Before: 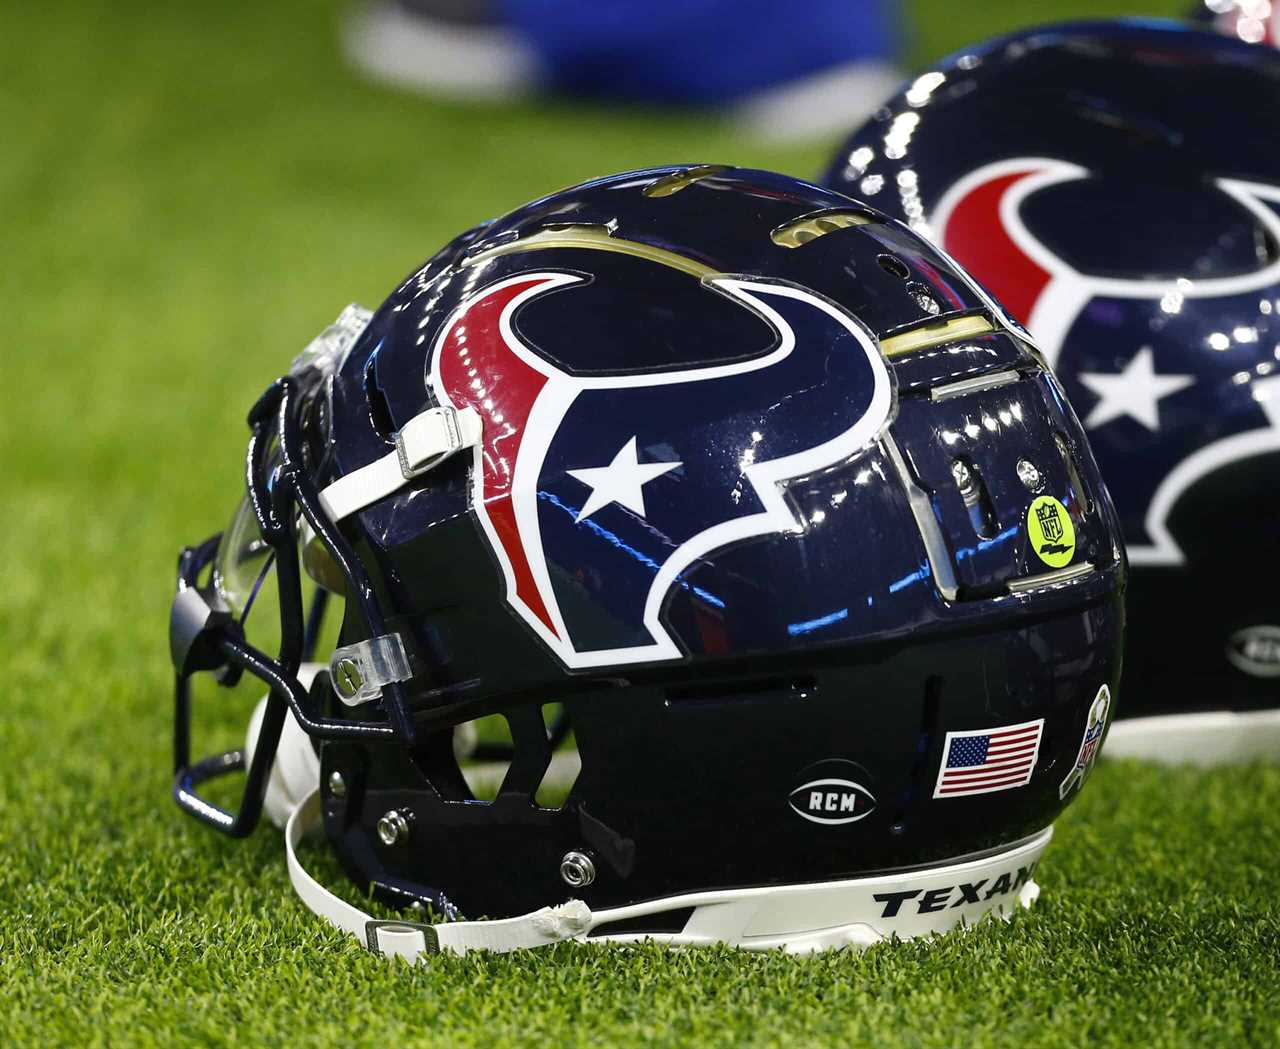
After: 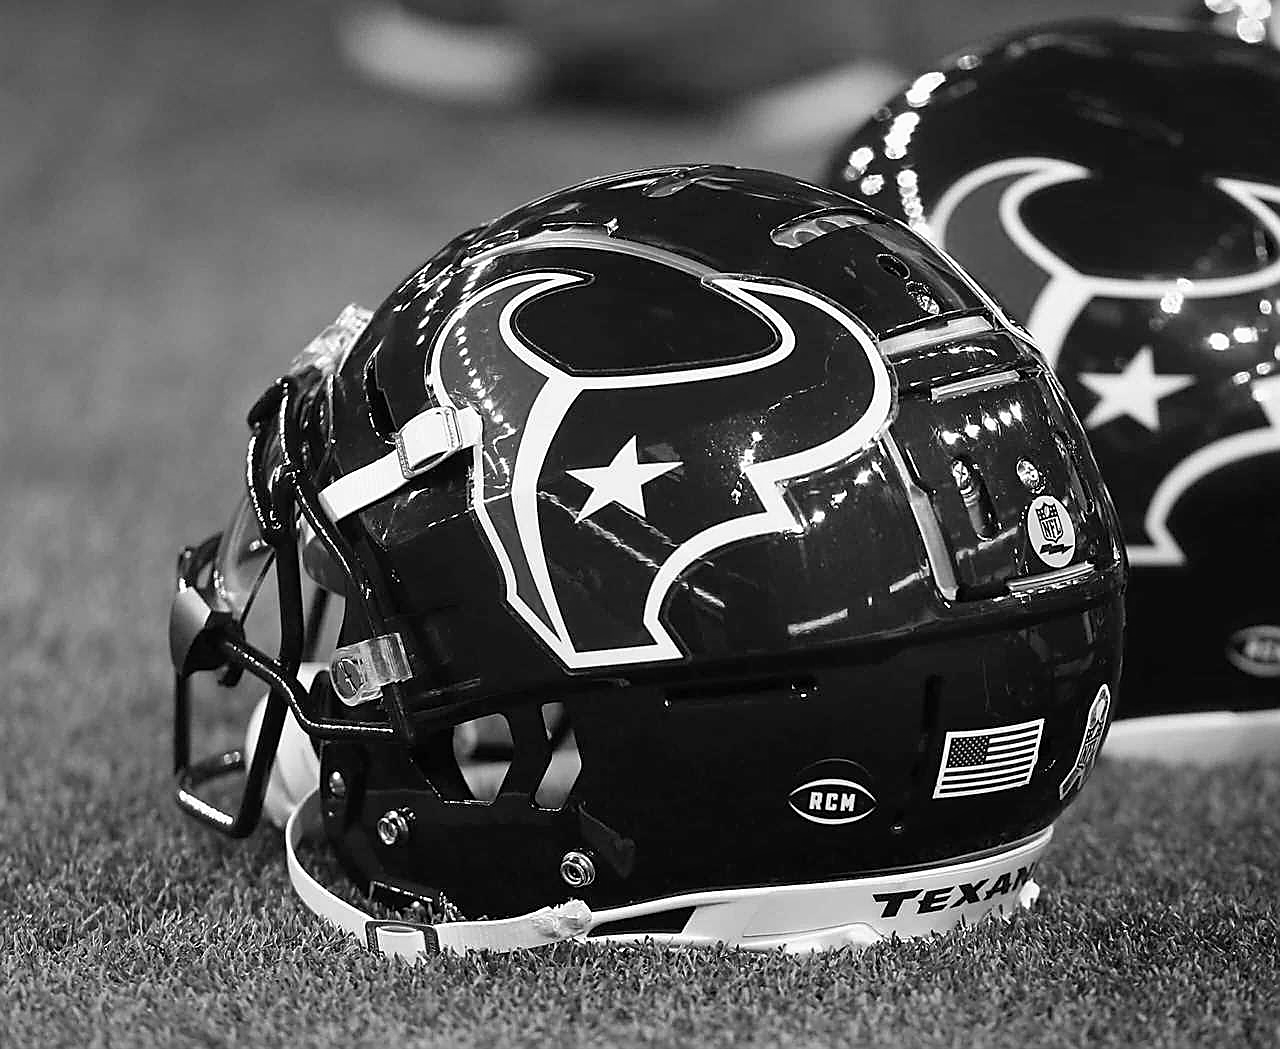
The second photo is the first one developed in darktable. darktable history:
tone equalizer: on, module defaults
shadows and highlights: shadows 32, highlights -32, soften with gaussian
sharpen: radius 1.4, amount 1.25, threshold 0.7
color calibration: output gray [0.267, 0.423, 0.261, 0], illuminant same as pipeline (D50), adaptation none (bypass)
